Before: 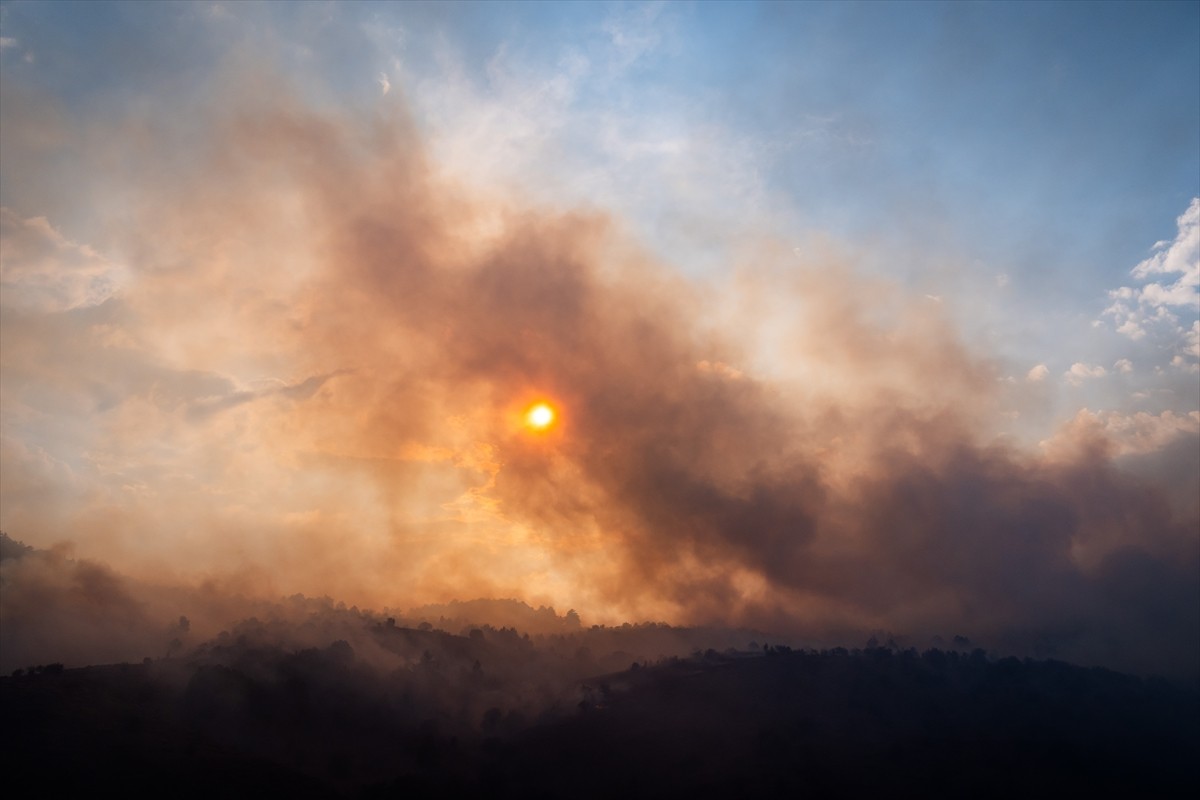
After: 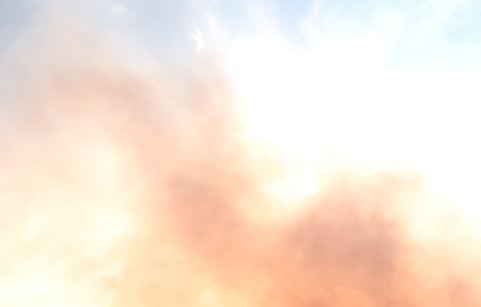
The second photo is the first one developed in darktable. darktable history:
contrast equalizer: y [[0.5, 0.5, 0.5, 0.515, 0.749, 0.84], [0.5 ×6], [0.5 ×6], [0, 0, 0, 0.001, 0.067, 0.262], [0 ×6]], mix 0.274
crop: left 15.51%, top 5.441%, right 44.367%, bottom 56.072%
sharpen: radius 1.562, amount 0.372, threshold 1.659
shadows and highlights: radius 112.2, shadows 51.51, white point adjustment 8.99, highlights -4.29, highlights color adjustment 0.426%, soften with gaussian
exposure: black level correction 0.001, exposure 0.499 EV, compensate highlight preservation false
tone curve: curves: ch0 [(0, 0) (0.042, 0.023) (0.157, 0.114) (0.302, 0.308) (0.44, 0.507) (0.607, 0.705) (0.824, 0.882) (1, 0.965)]; ch1 [(0, 0) (0.339, 0.334) (0.445, 0.419) (0.476, 0.454) (0.503, 0.501) (0.517, 0.513) (0.551, 0.567) (0.622, 0.662) (0.706, 0.741) (1, 1)]; ch2 [(0, 0) (0.327, 0.318) (0.417, 0.426) (0.46, 0.453) (0.502, 0.5) (0.514, 0.524) (0.547, 0.572) (0.615, 0.656) (0.717, 0.778) (1, 1)], preserve colors none
filmic rgb: black relative exposure -16 EV, white relative exposure 2.89 EV, hardness 9.98, color science v6 (2022)
